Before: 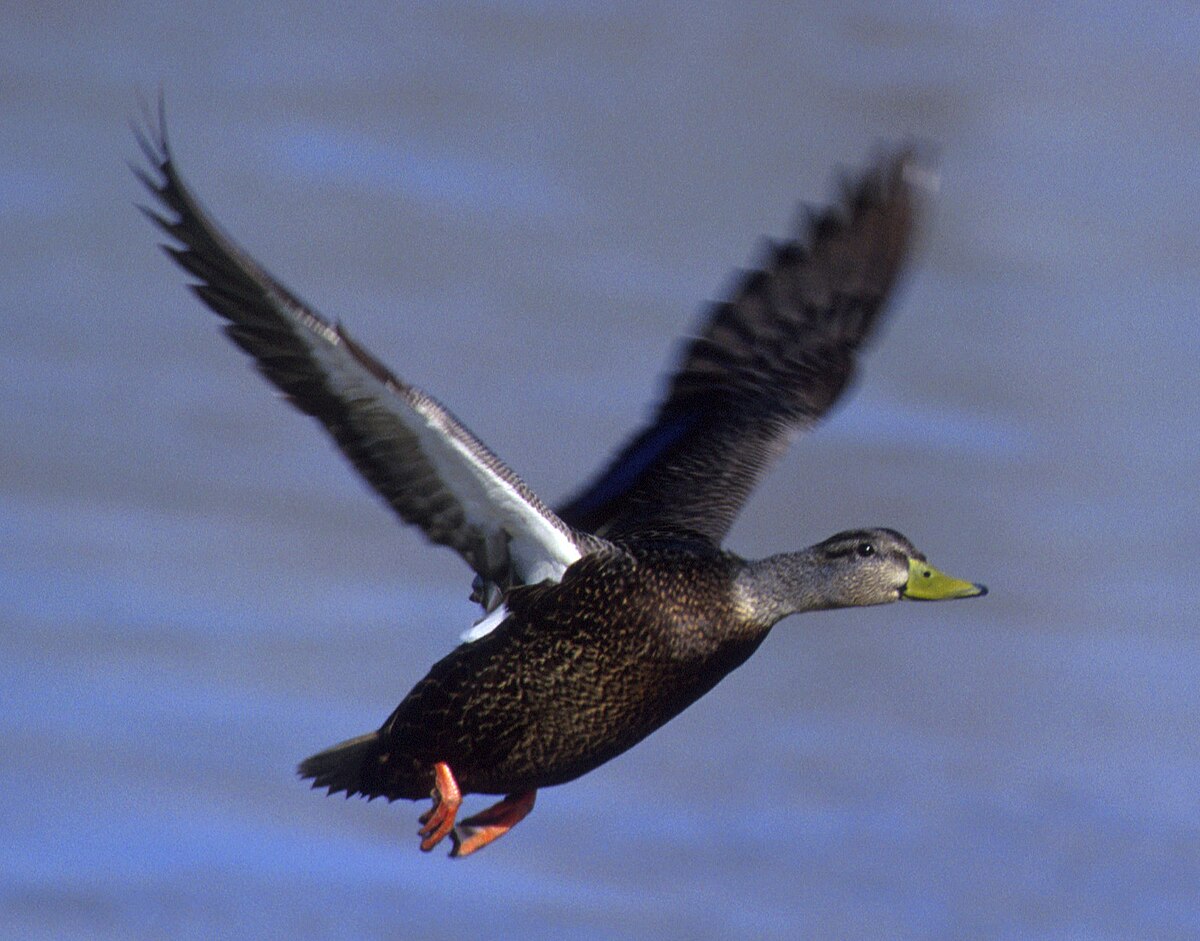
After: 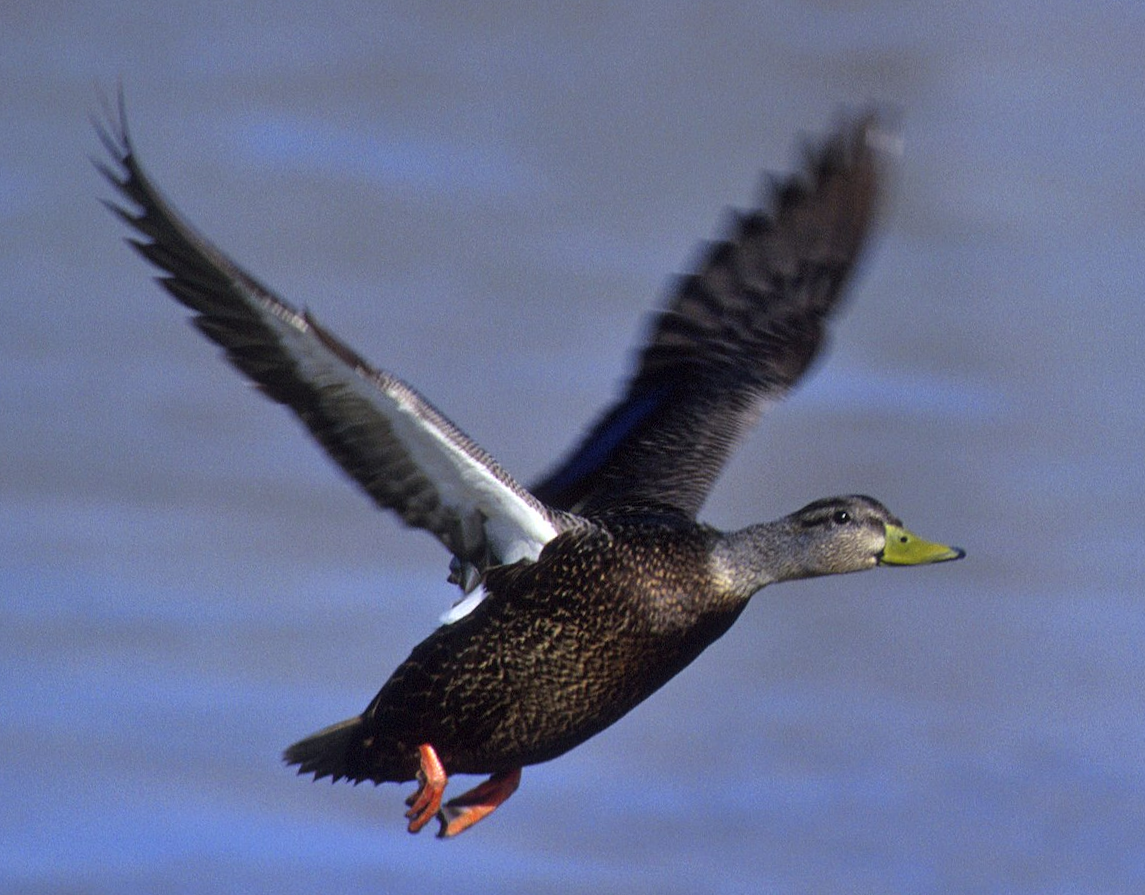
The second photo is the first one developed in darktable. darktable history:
rotate and perspective: rotation -2.12°, lens shift (vertical) 0.009, lens shift (horizontal) -0.008, automatic cropping original format, crop left 0.036, crop right 0.964, crop top 0.05, crop bottom 0.959
shadows and highlights: white point adjustment 0.1, highlights -70, soften with gaussian
